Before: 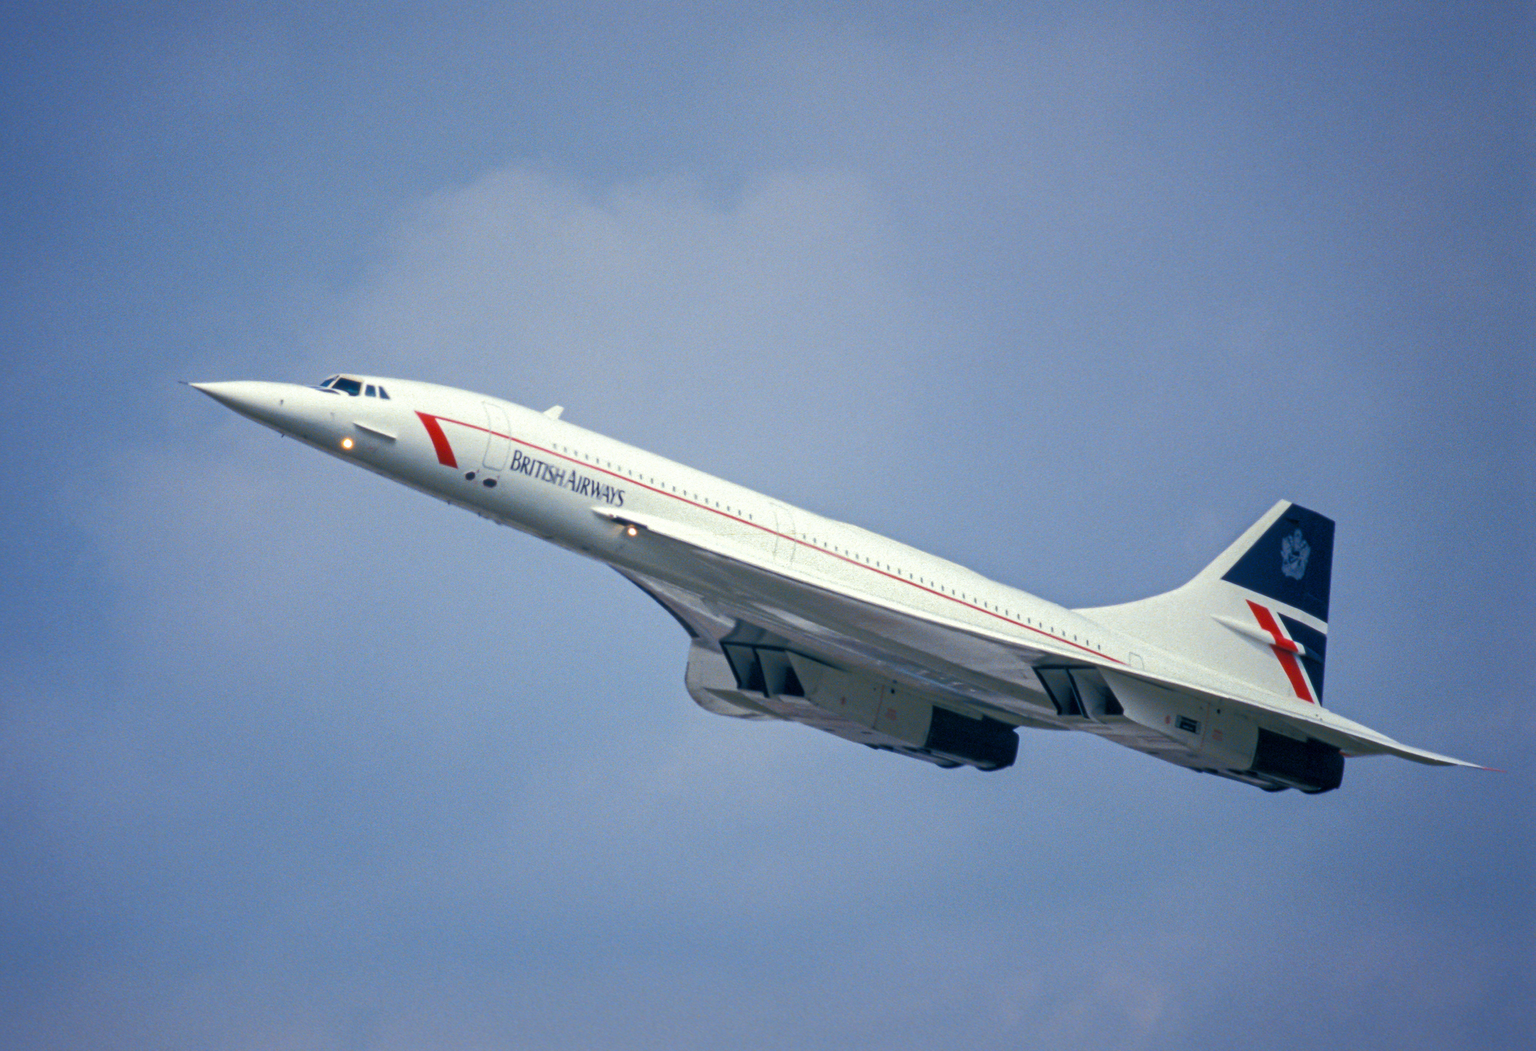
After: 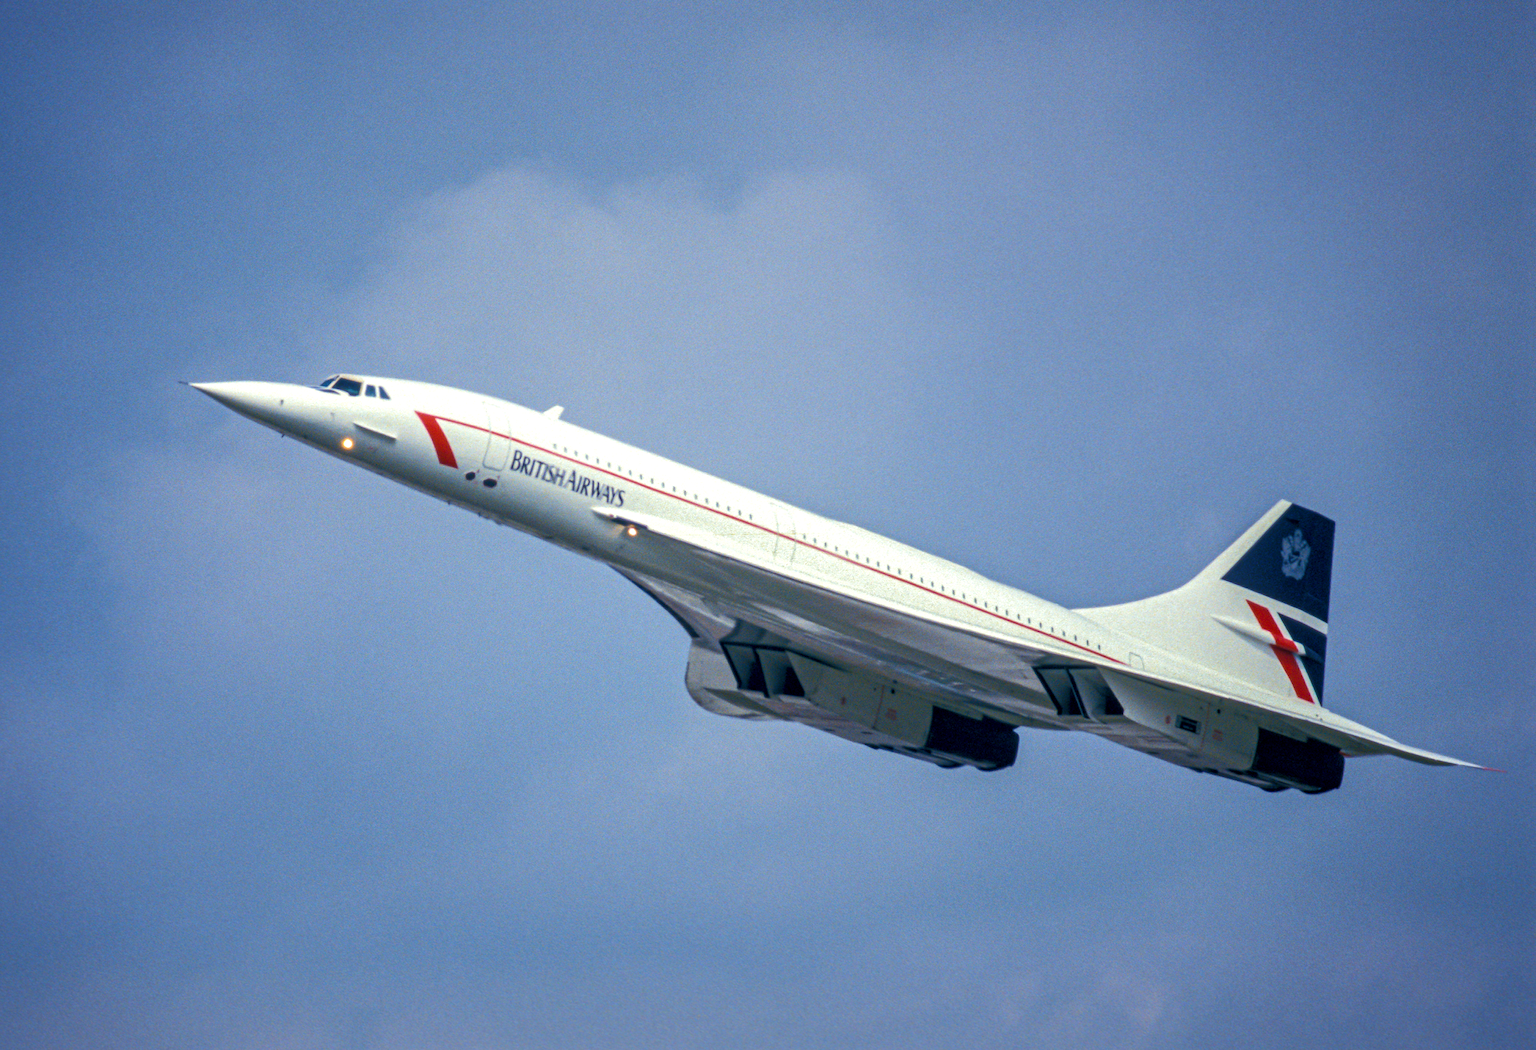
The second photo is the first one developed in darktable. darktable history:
velvia: on, module defaults
local contrast: detail 130%
